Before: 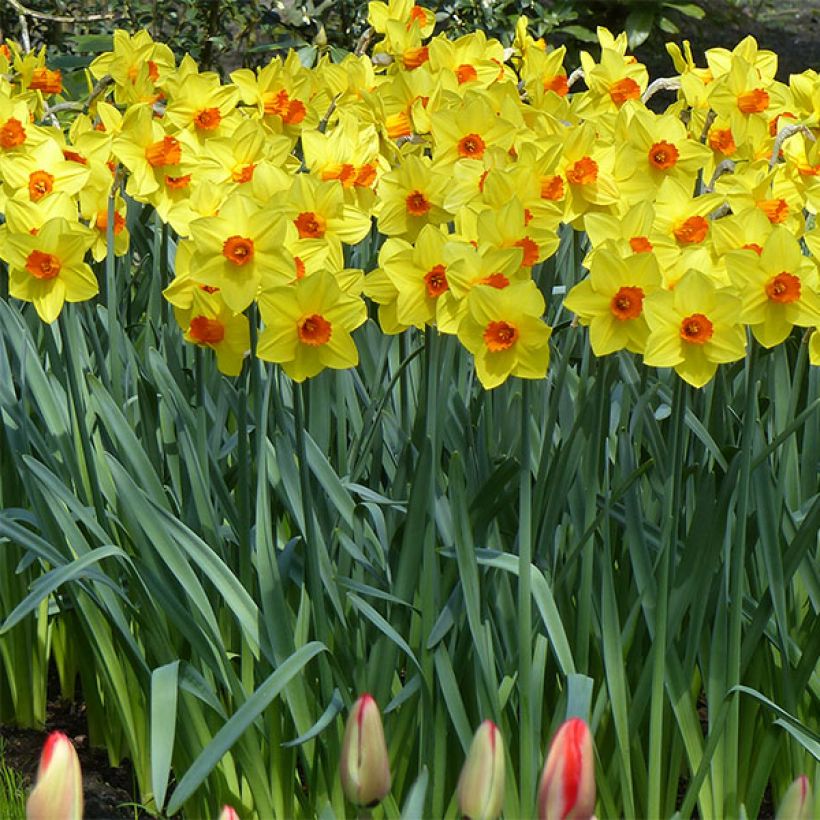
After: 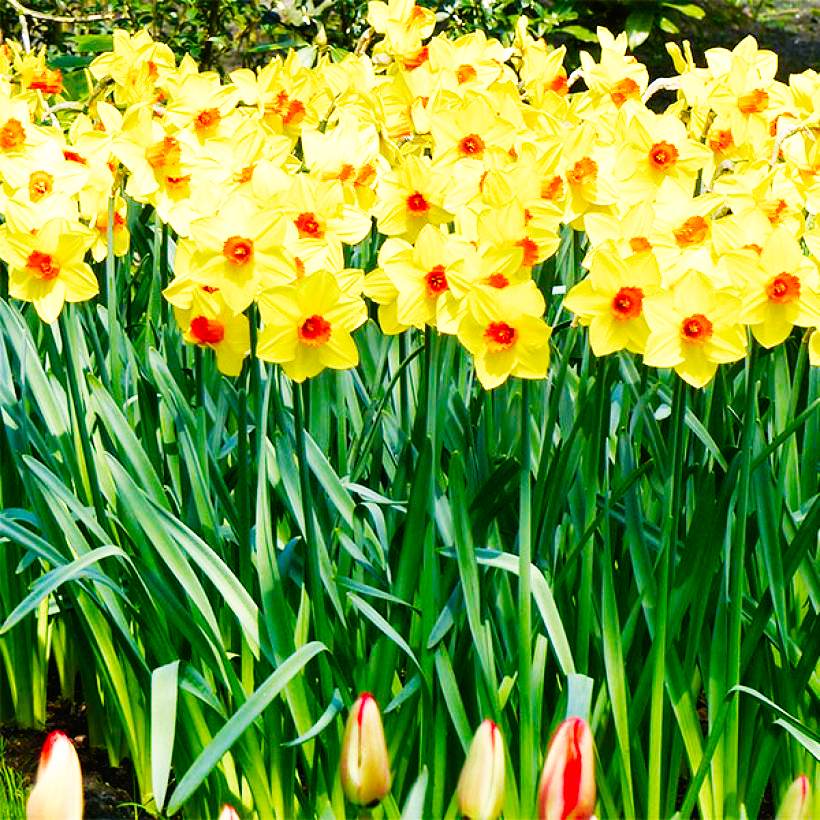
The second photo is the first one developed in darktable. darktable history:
color balance rgb: highlights gain › chroma 3.042%, highlights gain › hue 54.5°, linear chroma grading › global chroma 9.5%, perceptual saturation grading › global saturation 0.43%, perceptual saturation grading › highlights -29.67%, perceptual saturation grading › mid-tones 29.014%, perceptual saturation grading › shadows 59.841%
base curve: curves: ch0 [(0, 0) (0.007, 0.004) (0.027, 0.03) (0.046, 0.07) (0.207, 0.54) (0.442, 0.872) (0.673, 0.972) (1, 1)], preserve colors none
color correction: highlights b* -0.008, saturation 1.08
